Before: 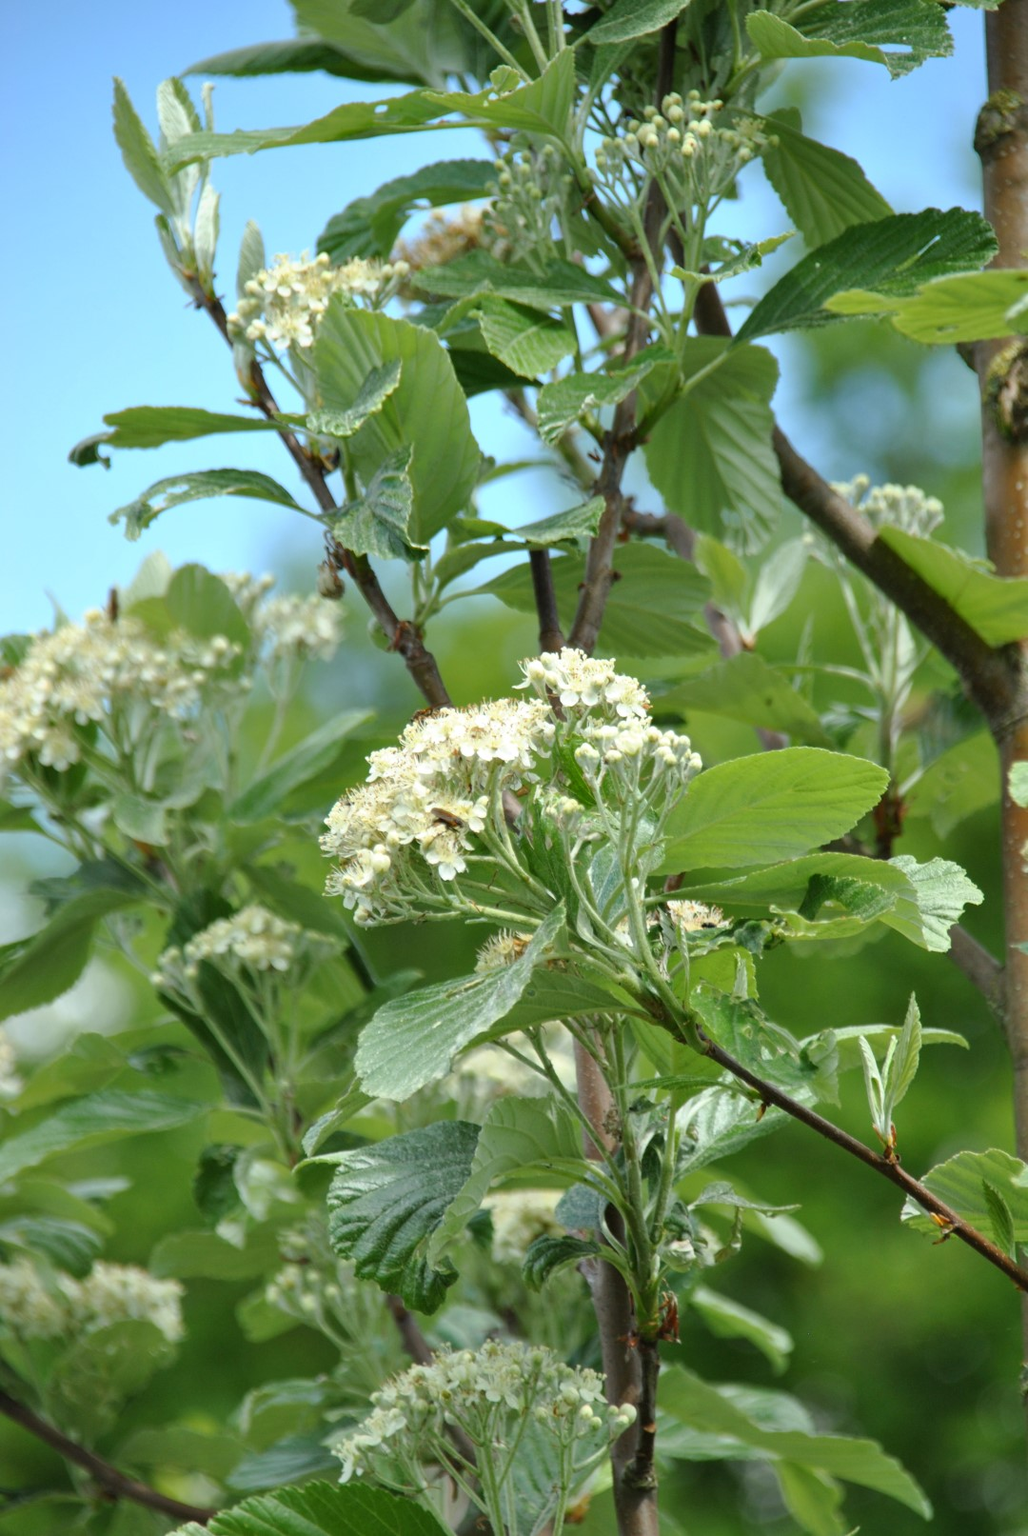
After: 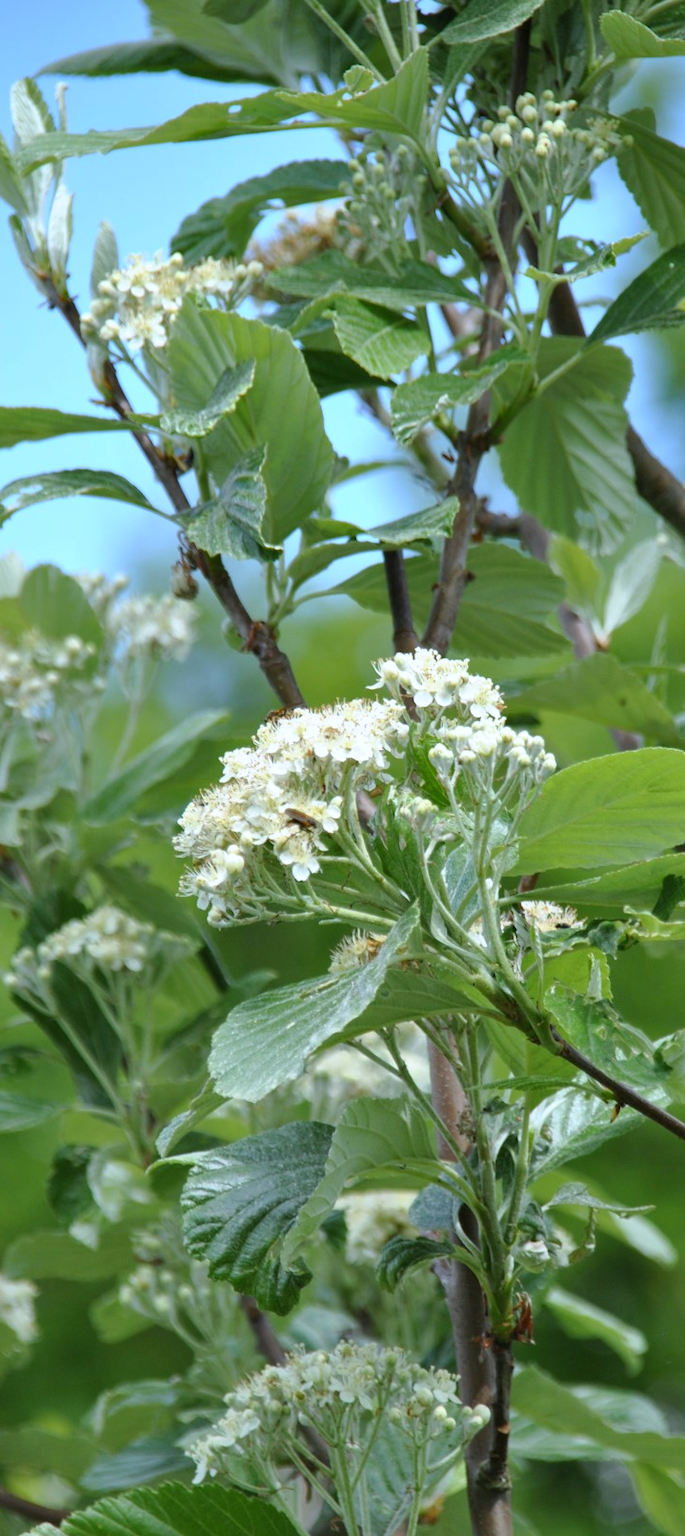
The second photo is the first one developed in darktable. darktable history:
crop and rotate: left 14.292%, right 19.041%
white balance: red 0.967, blue 1.119, emerald 0.756
